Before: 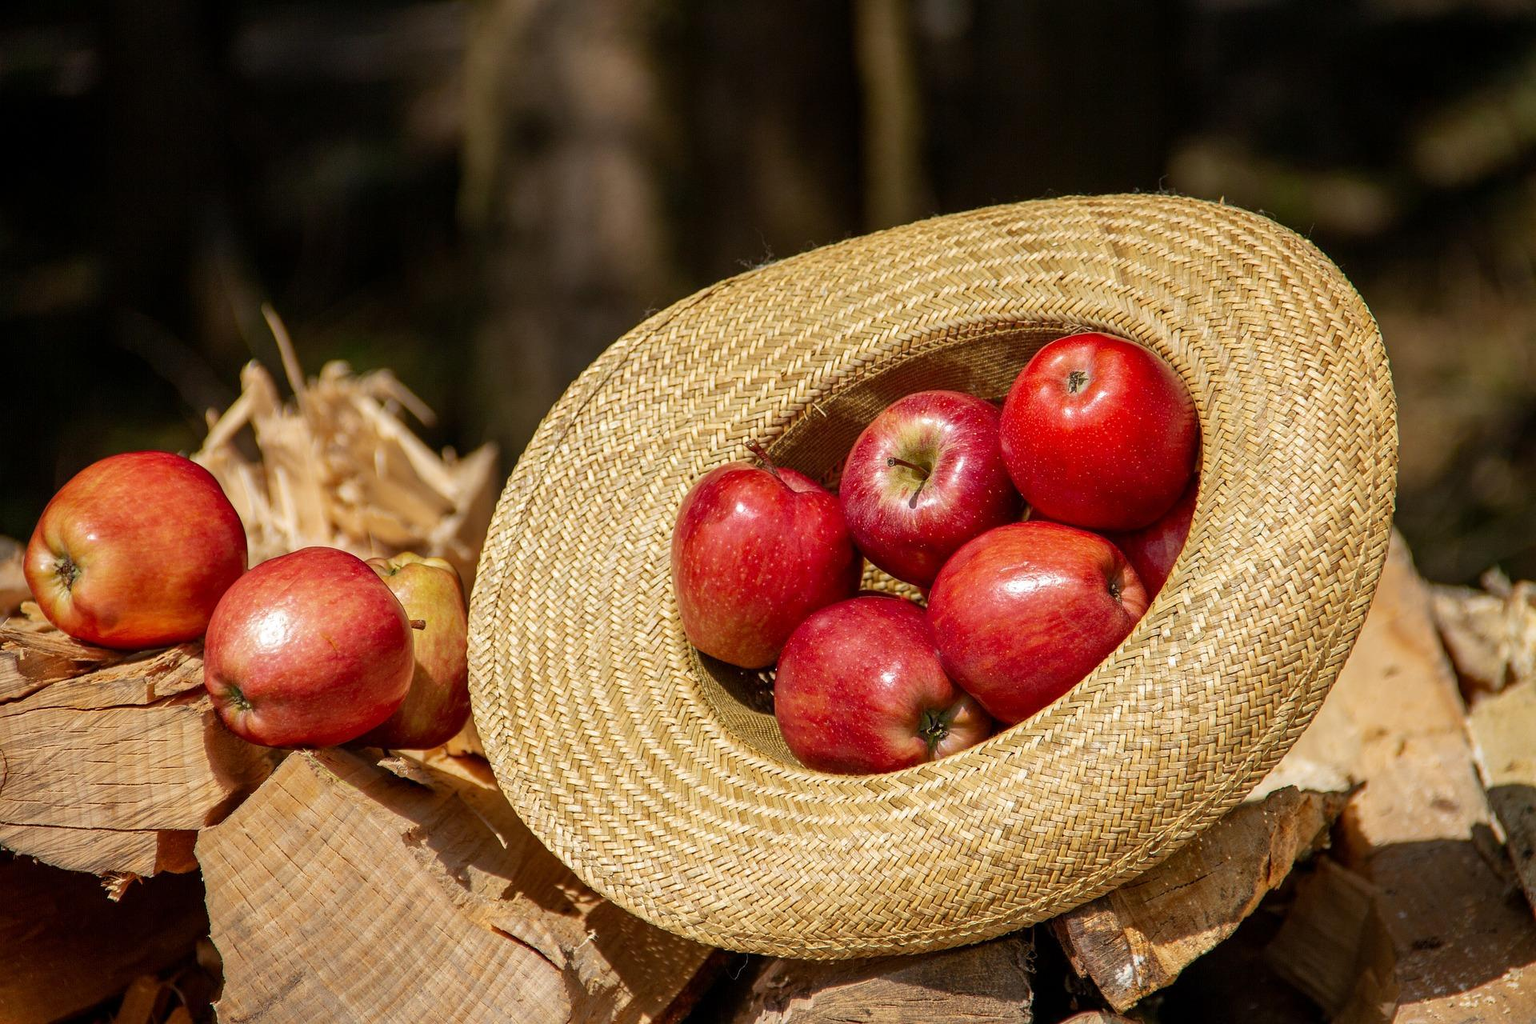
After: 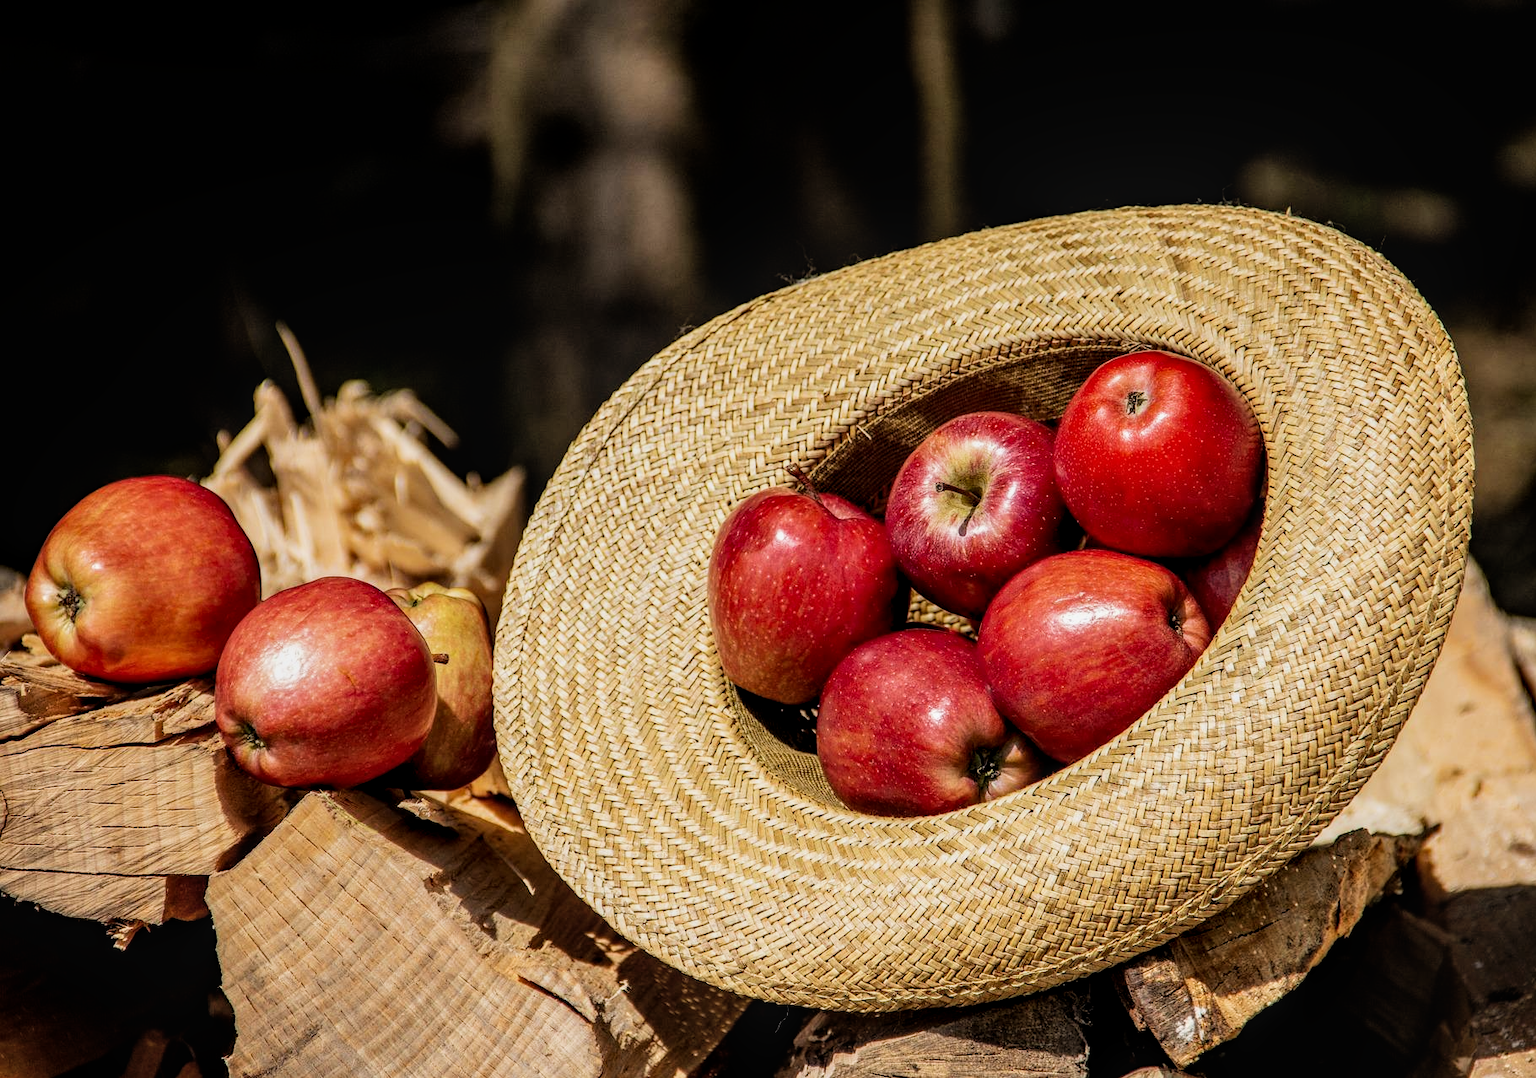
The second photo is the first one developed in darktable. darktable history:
shadows and highlights: shadows 0.341, highlights 40.6
crop and rotate: left 0%, right 5.117%
local contrast: on, module defaults
filmic rgb: black relative exposure -5.12 EV, white relative exposure 3.95 EV, hardness 2.9, contrast 1.296, highlights saturation mix -29.56%
